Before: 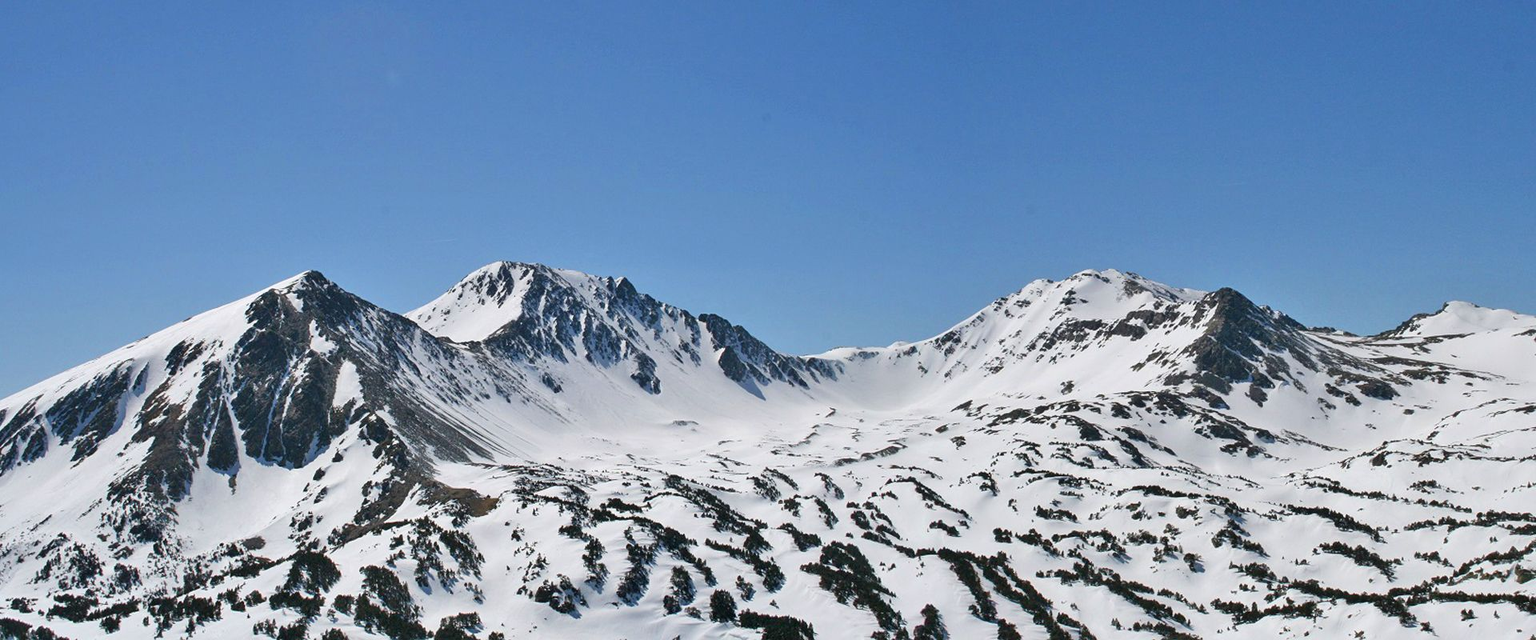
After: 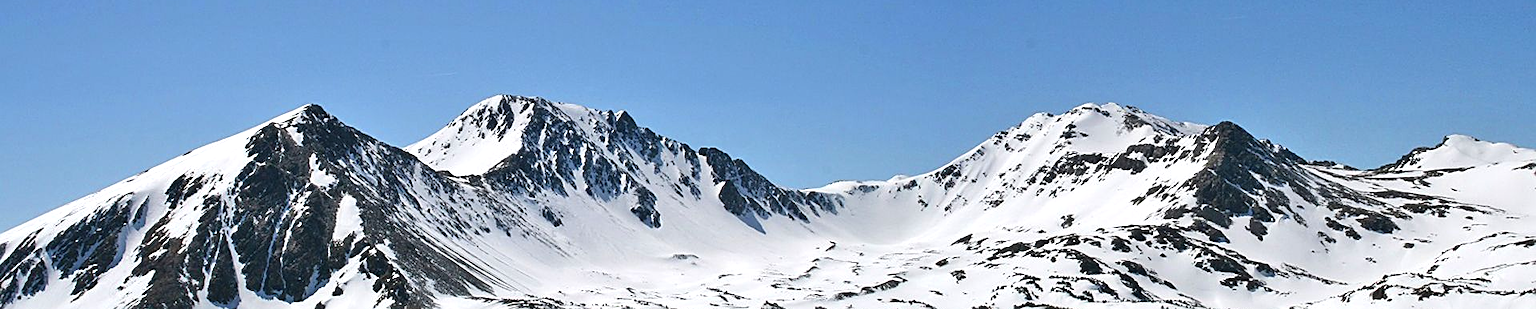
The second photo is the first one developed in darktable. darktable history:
sharpen: on, module defaults
tone equalizer: -8 EV -0.417 EV, -7 EV -0.389 EV, -6 EV -0.333 EV, -5 EV -0.222 EV, -3 EV 0.222 EV, -2 EV 0.333 EV, -1 EV 0.389 EV, +0 EV 0.417 EV, edges refinement/feathering 500, mask exposure compensation -1.57 EV, preserve details no
exposure: compensate highlight preservation false
crop and rotate: top 26.056%, bottom 25.543%
